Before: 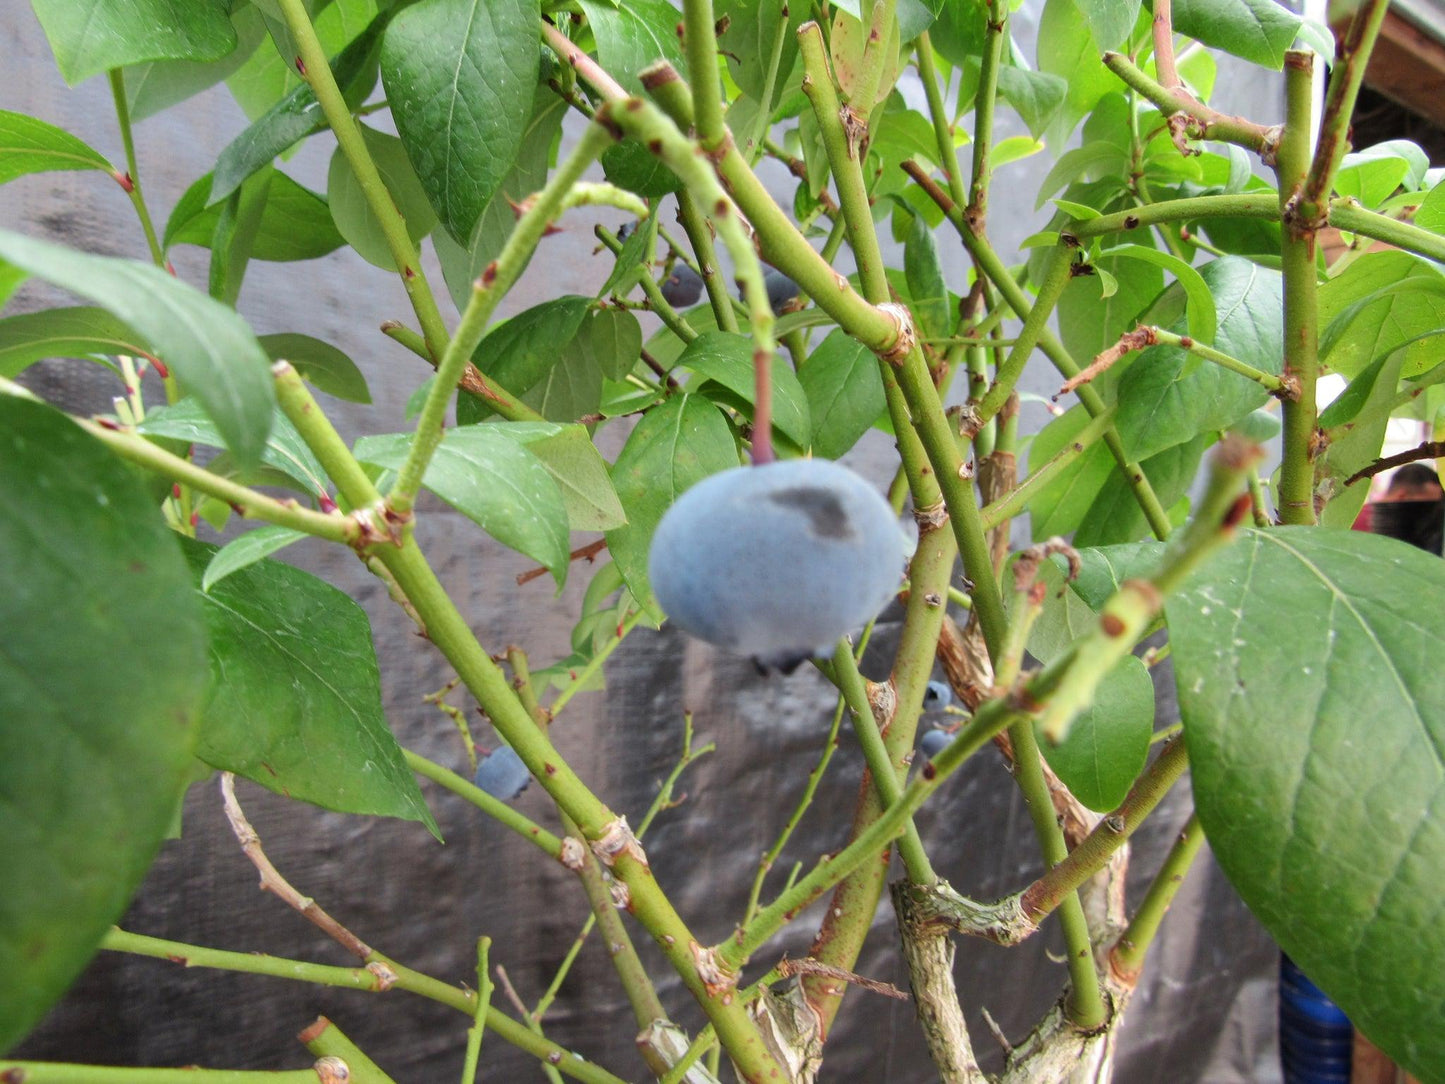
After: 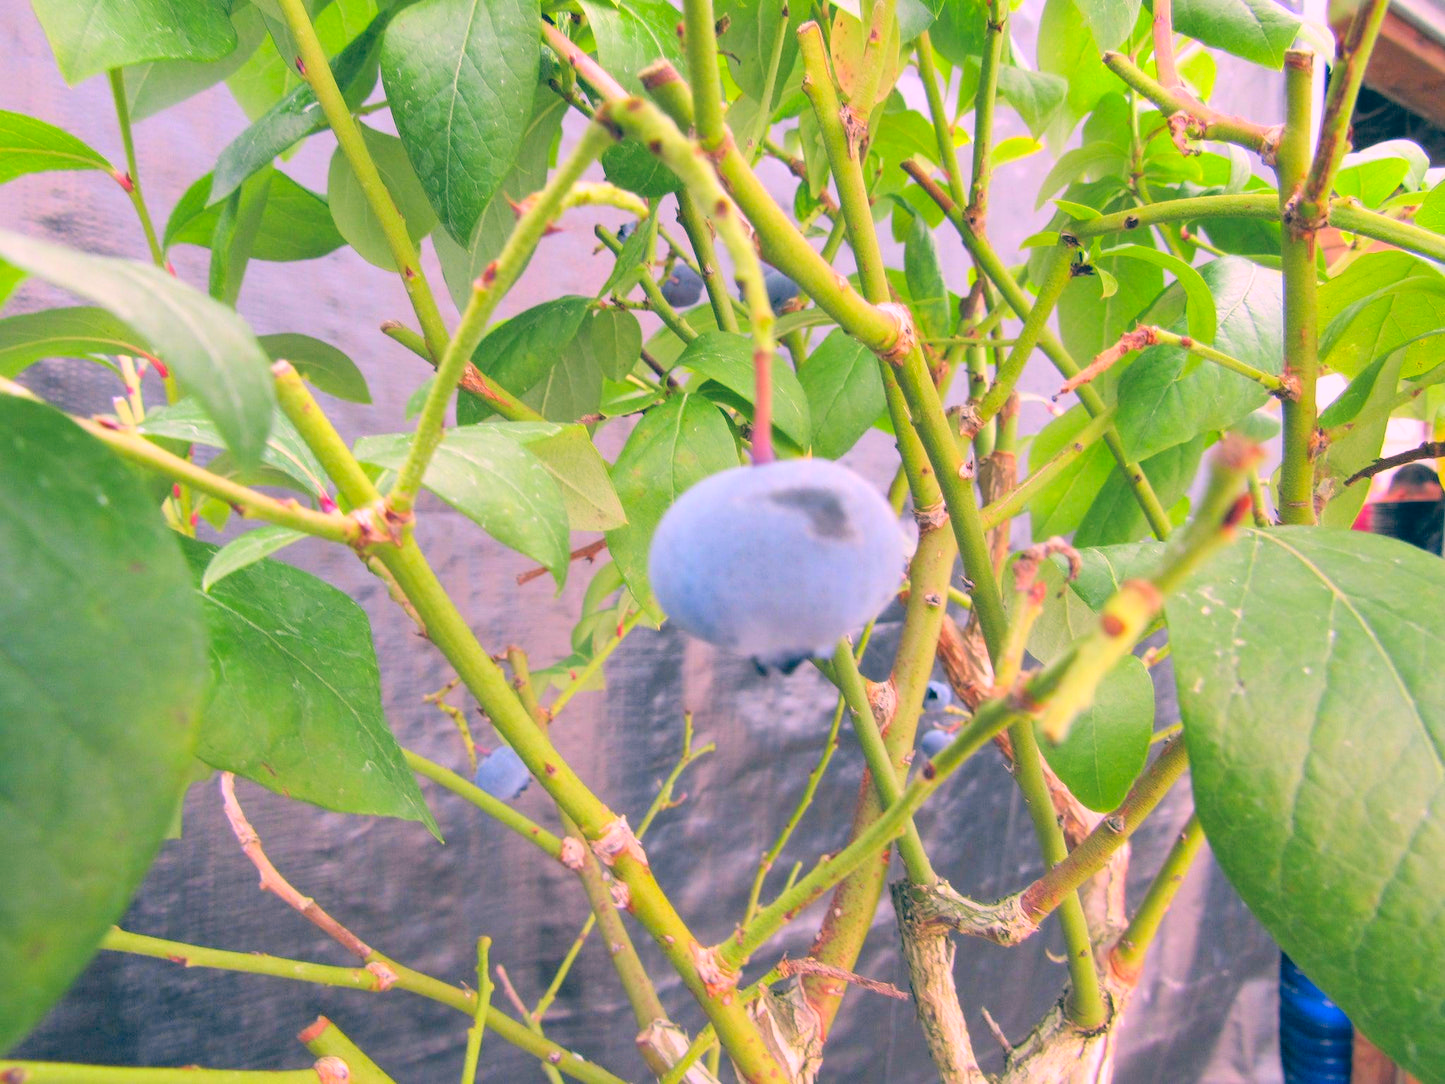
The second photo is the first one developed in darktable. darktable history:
color correction: highlights a* 17.2, highlights b* 0.292, shadows a* -14.61, shadows b* -13.83, saturation 1.46
contrast brightness saturation: brightness 0.286
